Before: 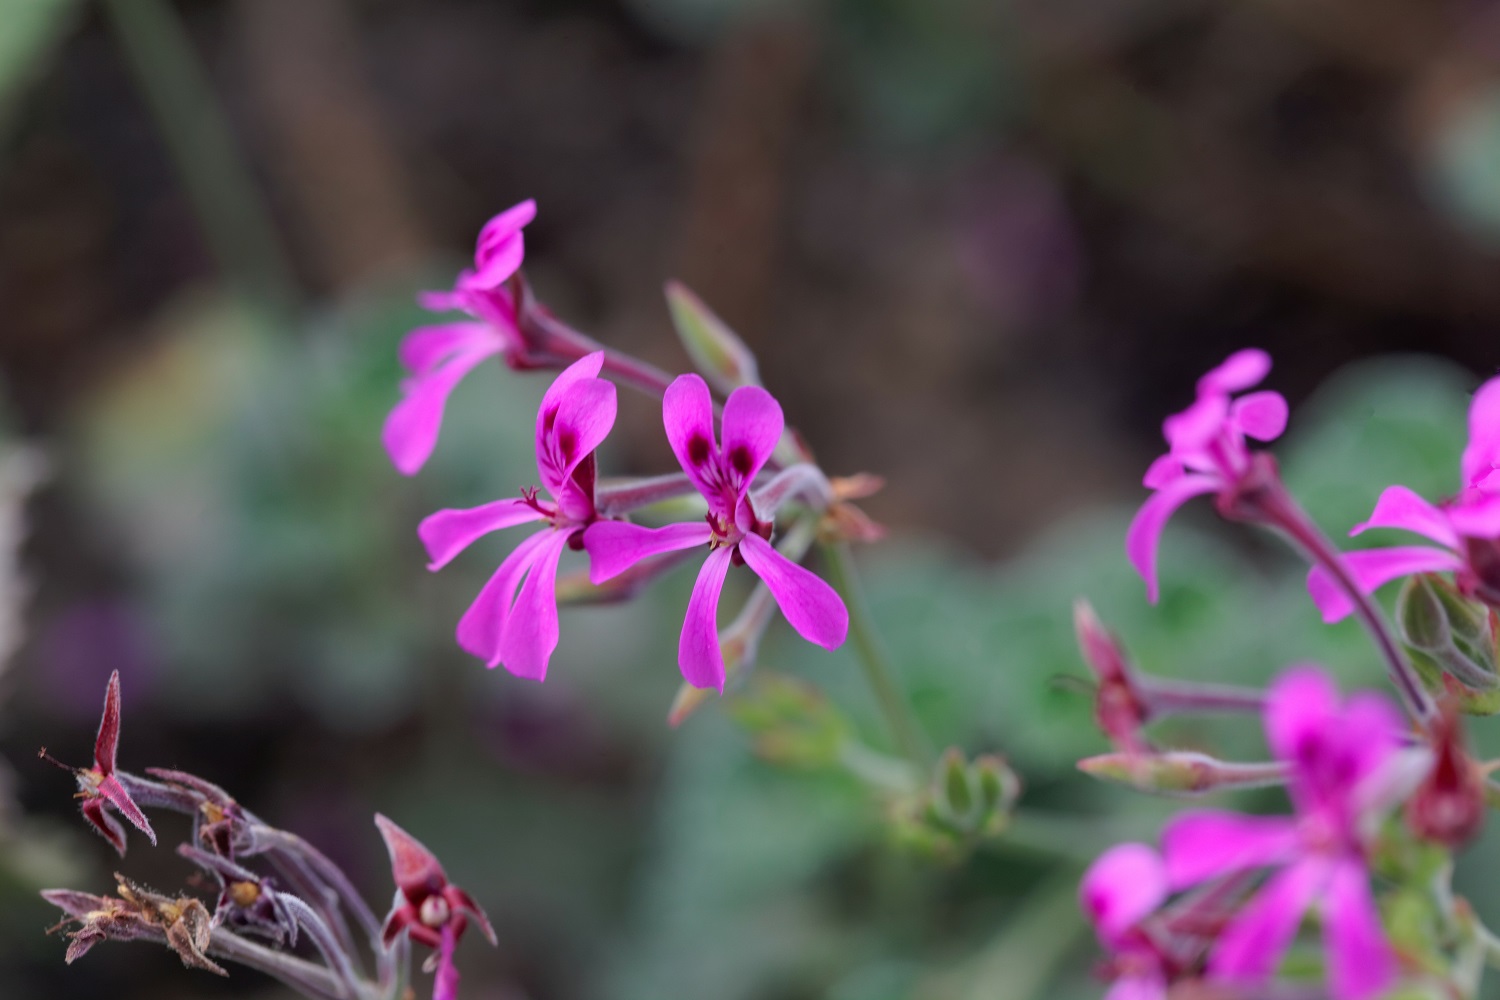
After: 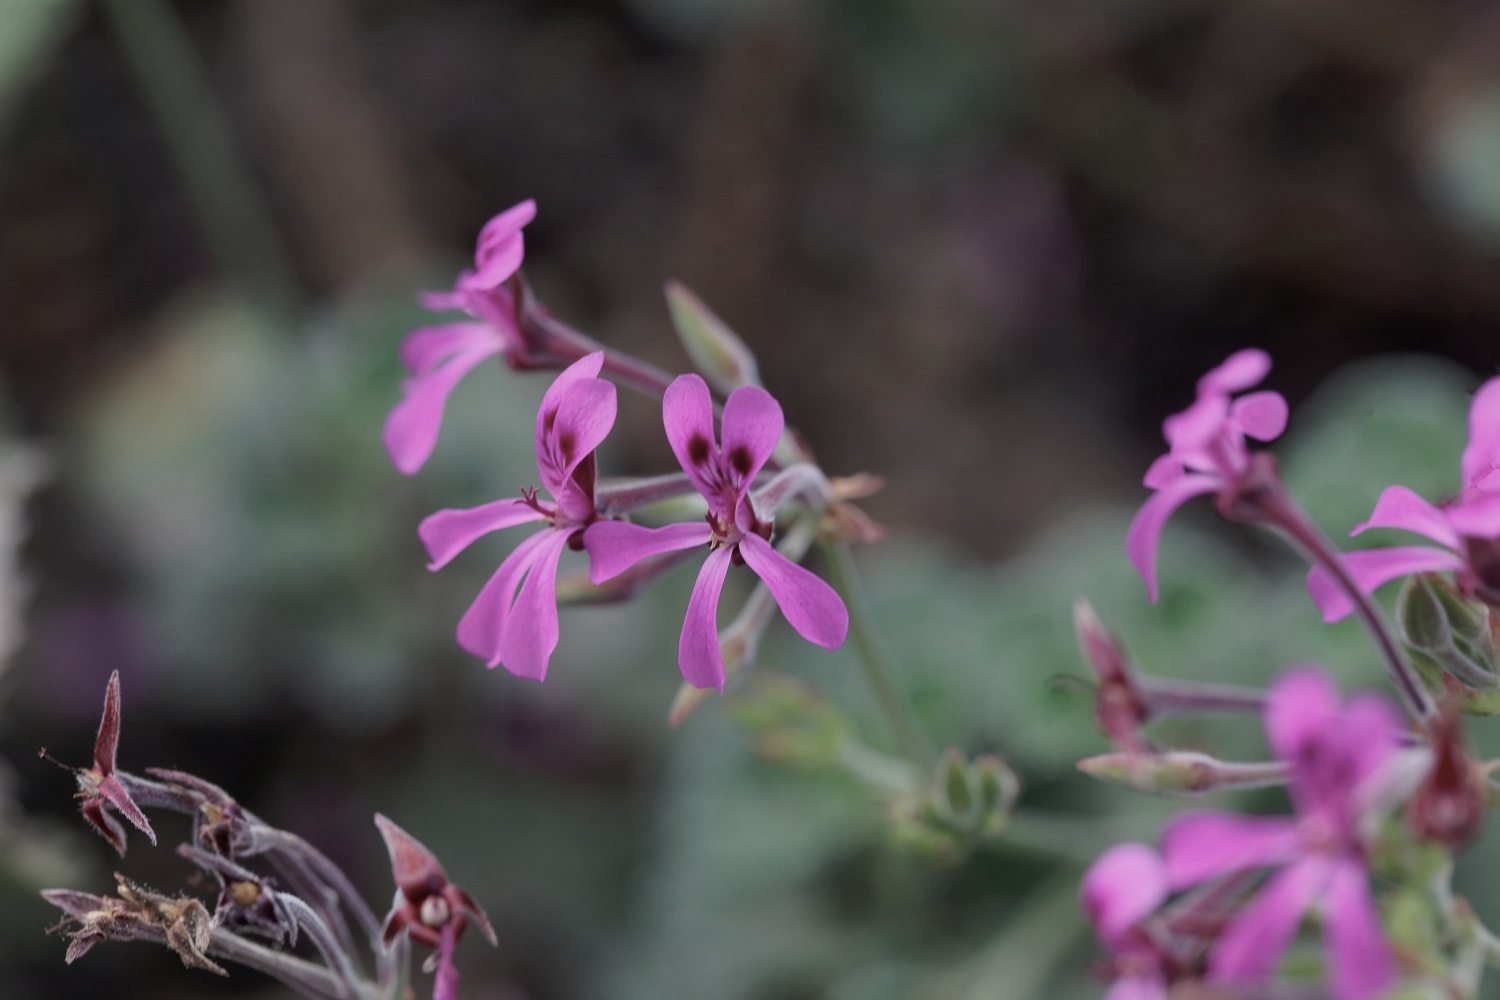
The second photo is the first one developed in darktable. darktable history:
contrast brightness saturation: contrast 0.1, saturation -0.36
tone equalizer: on, module defaults
shadows and highlights: shadows 25, highlights -25
exposure: exposure -0.177 EV, compensate highlight preservation false
